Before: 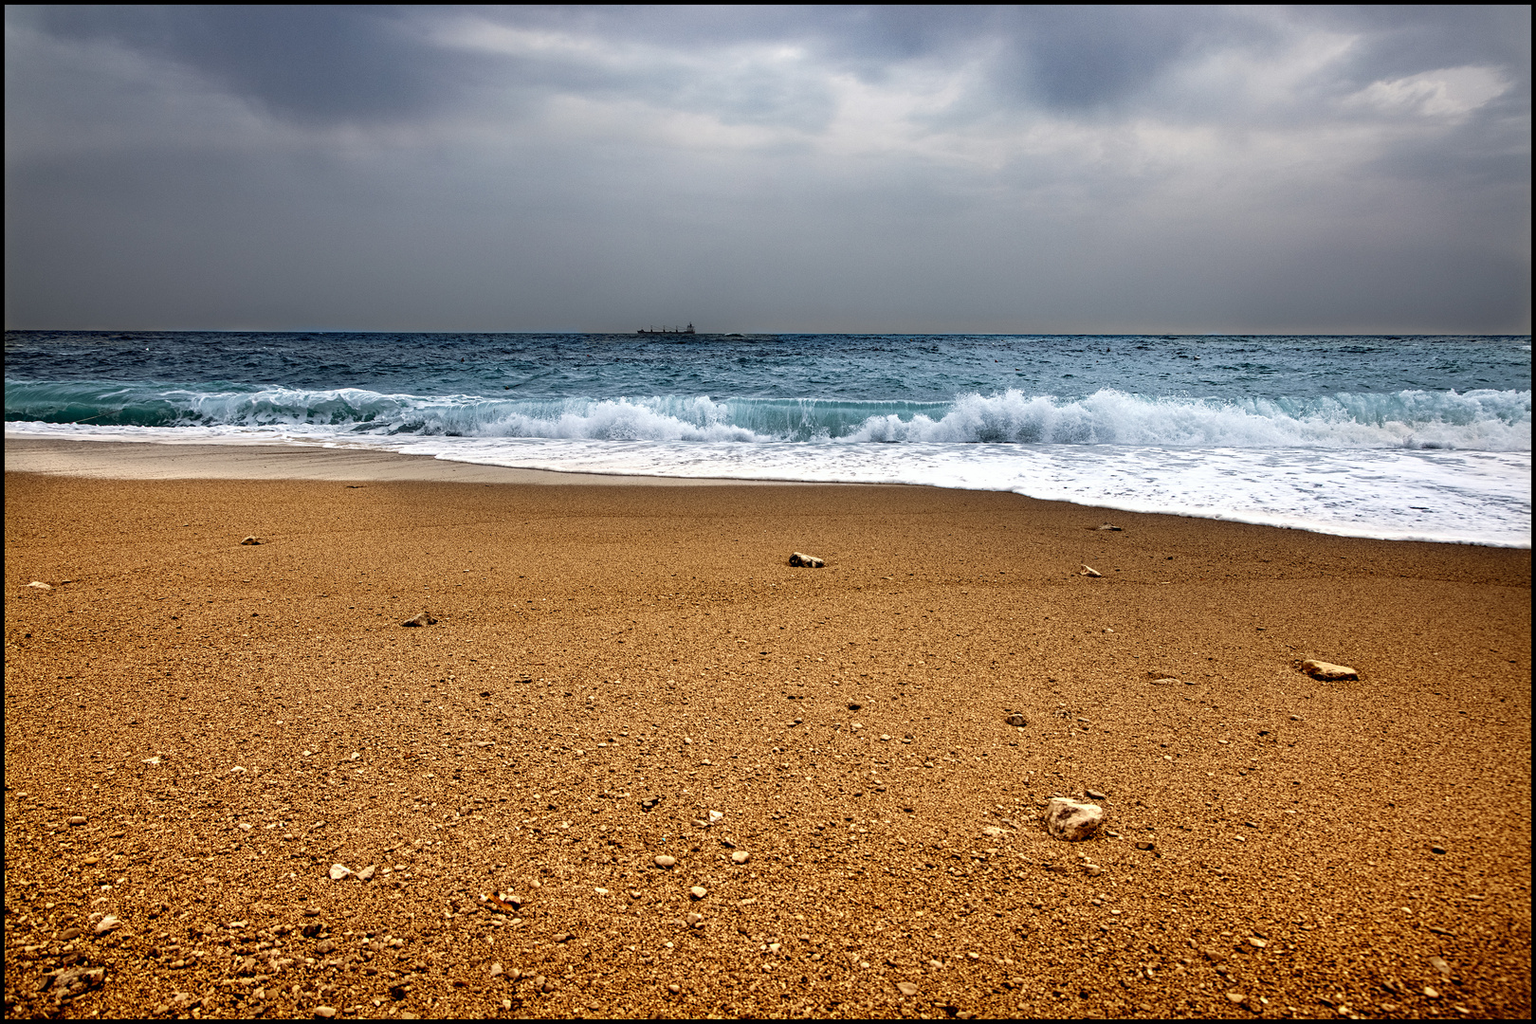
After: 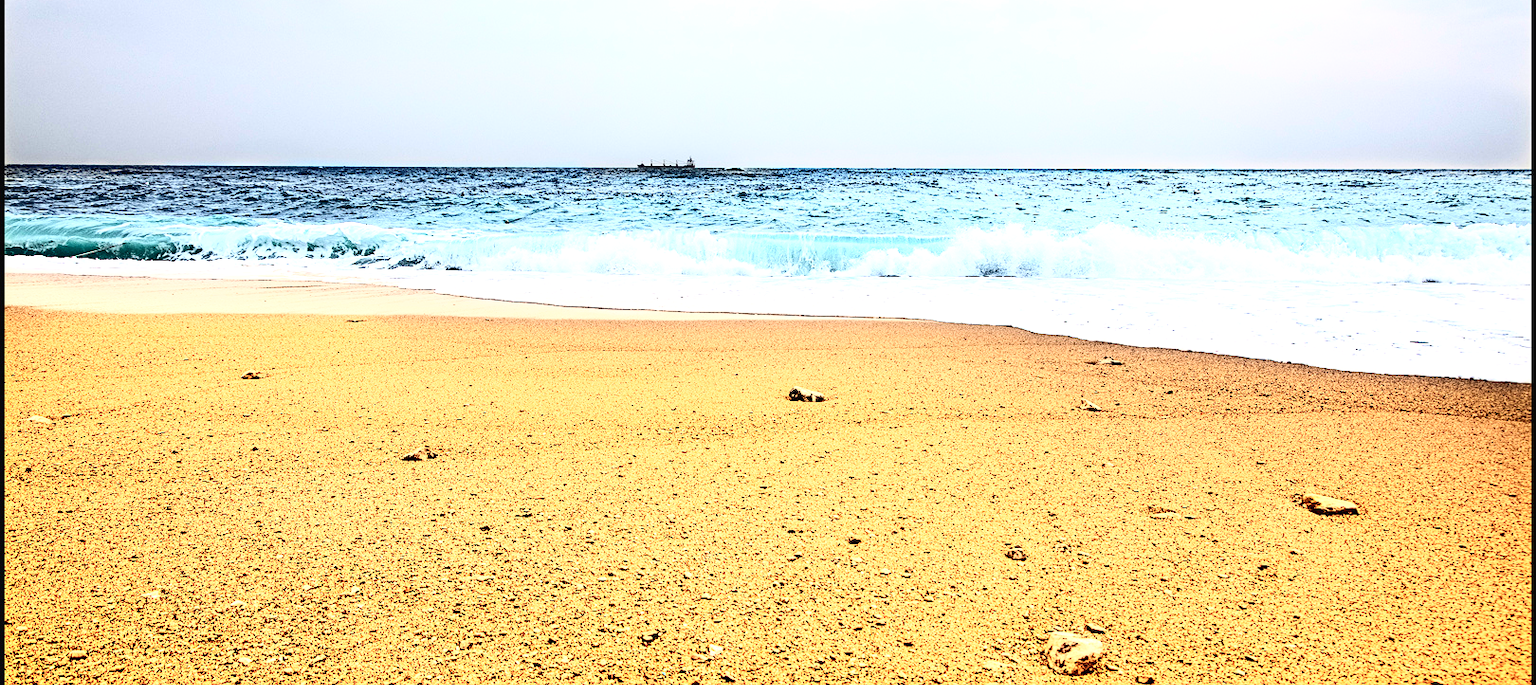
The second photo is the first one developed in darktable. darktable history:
velvia: strength 8.95%
shadows and highlights: shadows 42.9, highlights 6.97
base curve: curves: ch0 [(0, 0) (0.036, 0.037) (0.121, 0.228) (0.46, 0.76) (0.859, 0.983) (1, 1)]
crop: top 16.269%, bottom 16.707%
sharpen: amount 0.205
exposure: black level correction -0.002, exposure 1.341 EV, compensate exposure bias true, compensate highlight preservation false
contrast brightness saturation: contrast 0.289
